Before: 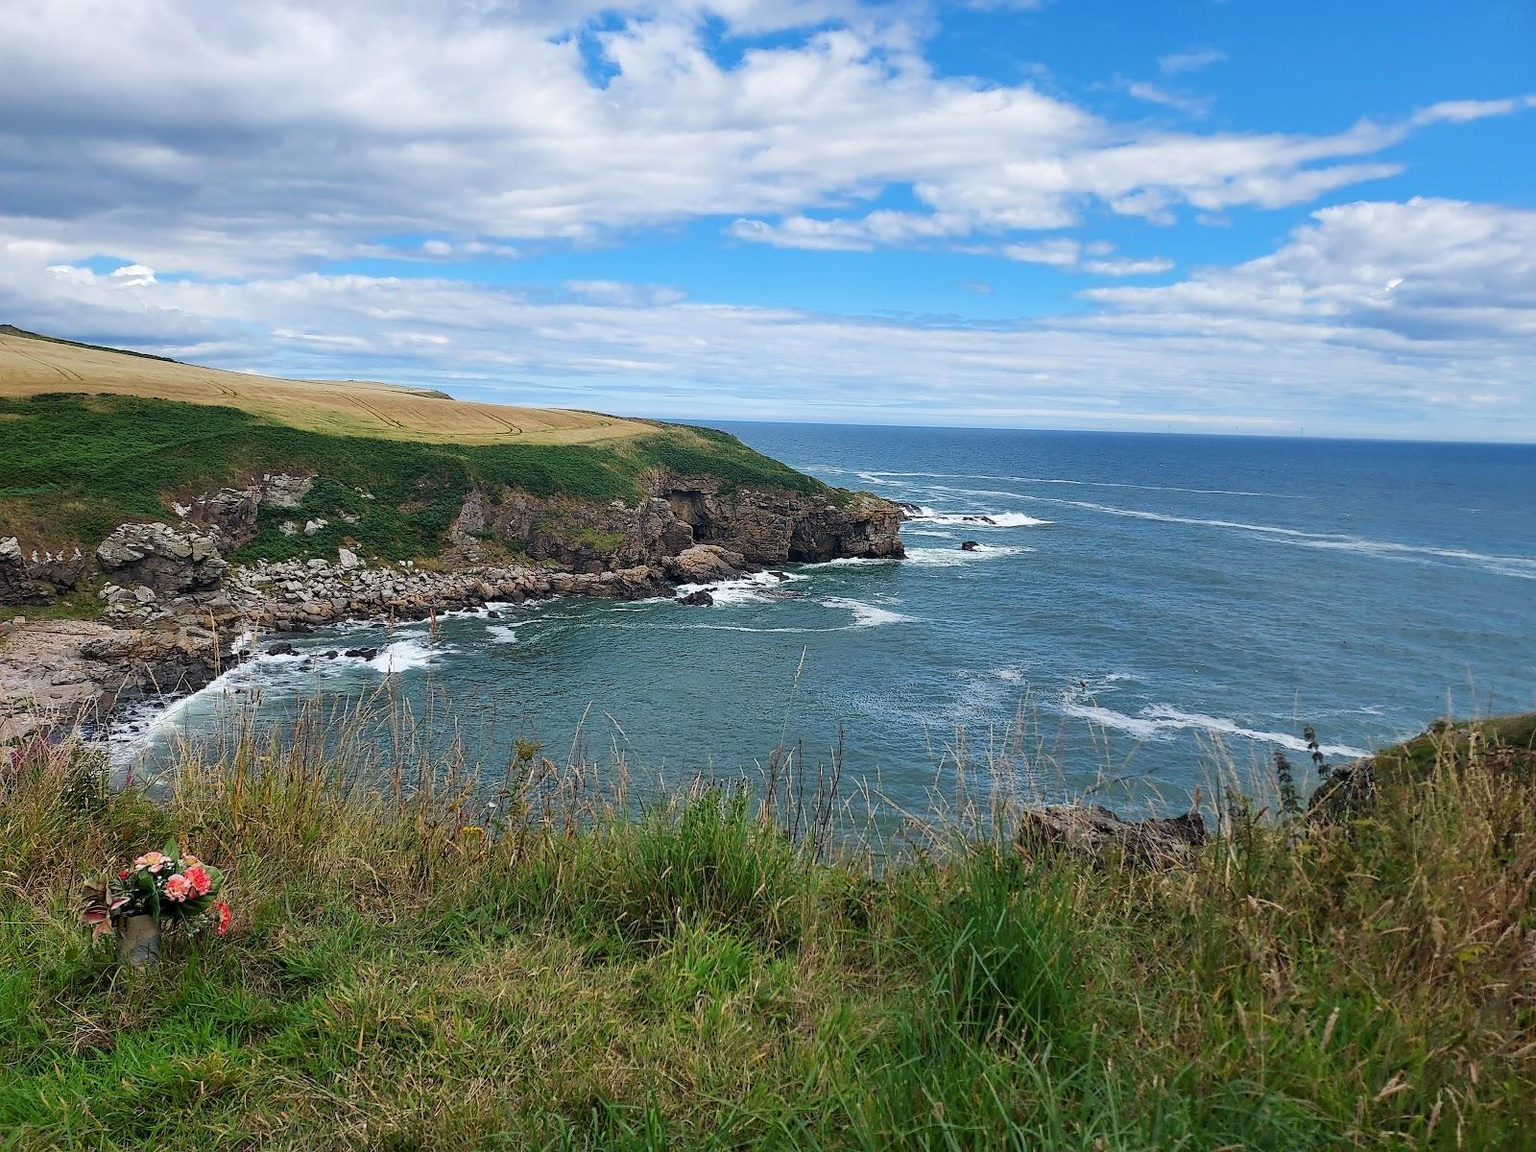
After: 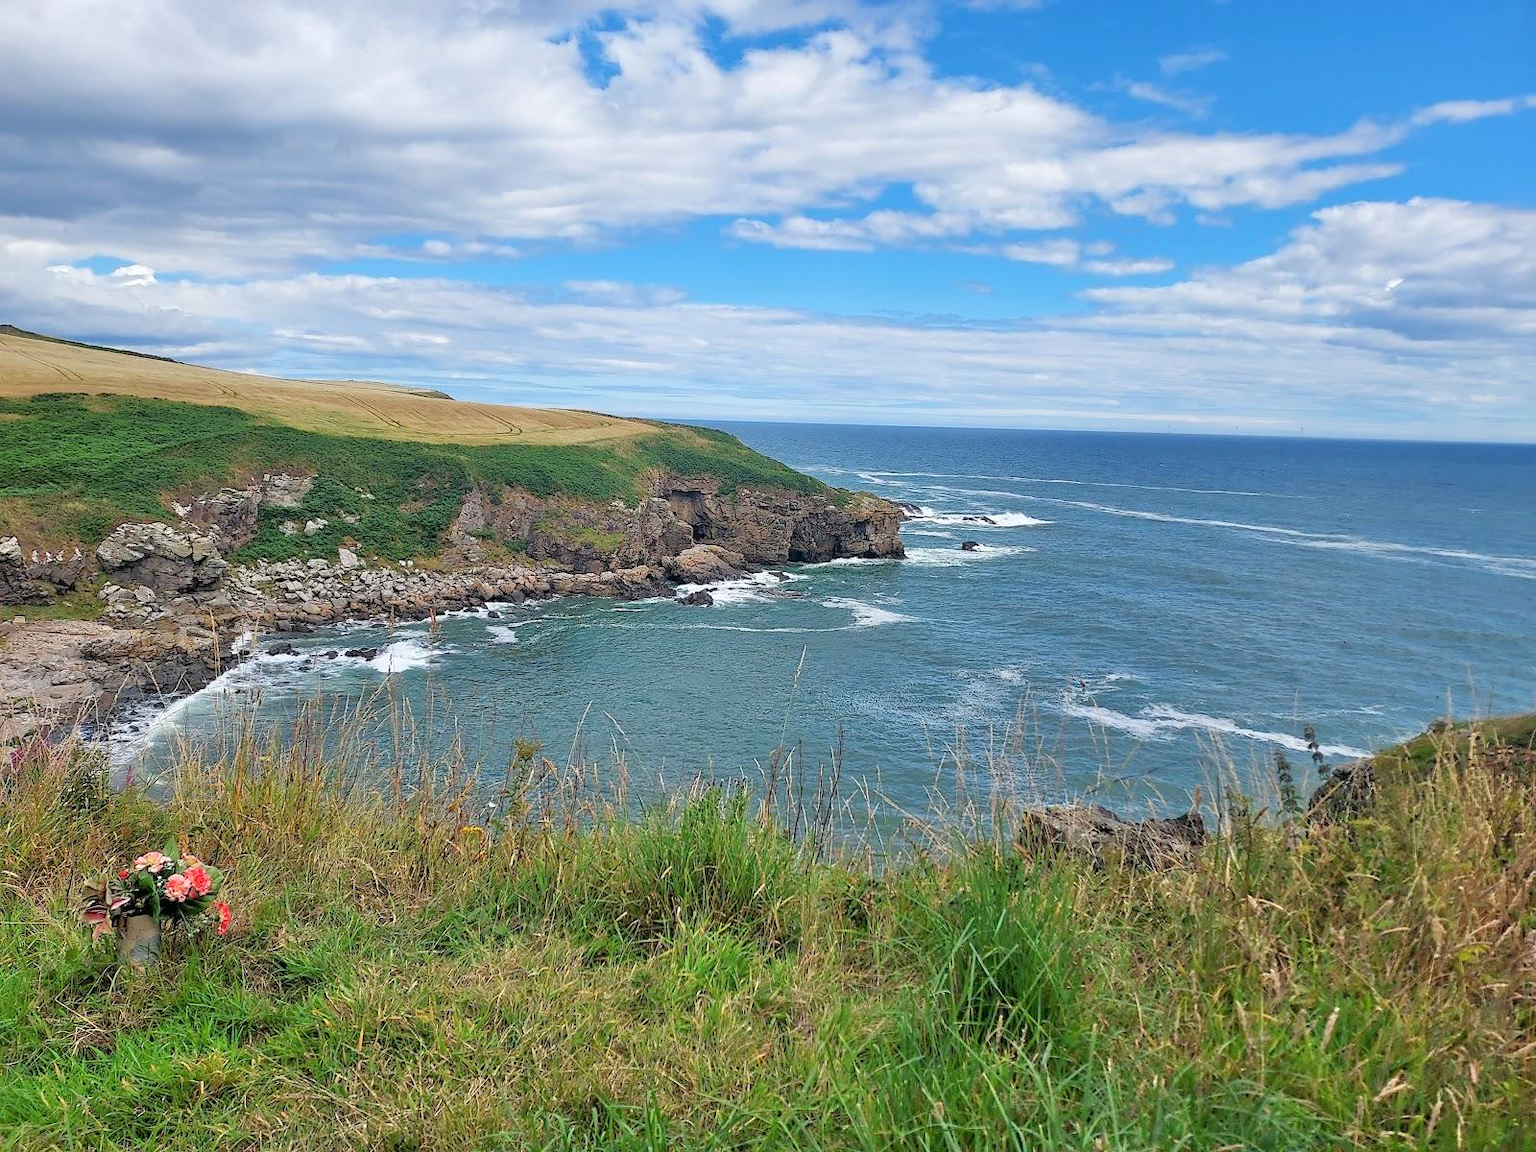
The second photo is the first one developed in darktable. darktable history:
tone equalizer: -7 EV 0.146 EV, -6 EV 0.563 EV, -5 EV 1.17 EV, -4 EV 1.35 EV, -3 EV 1.18 EV, -2 EV 0.6 EV, -1 EV 0.159 EV
